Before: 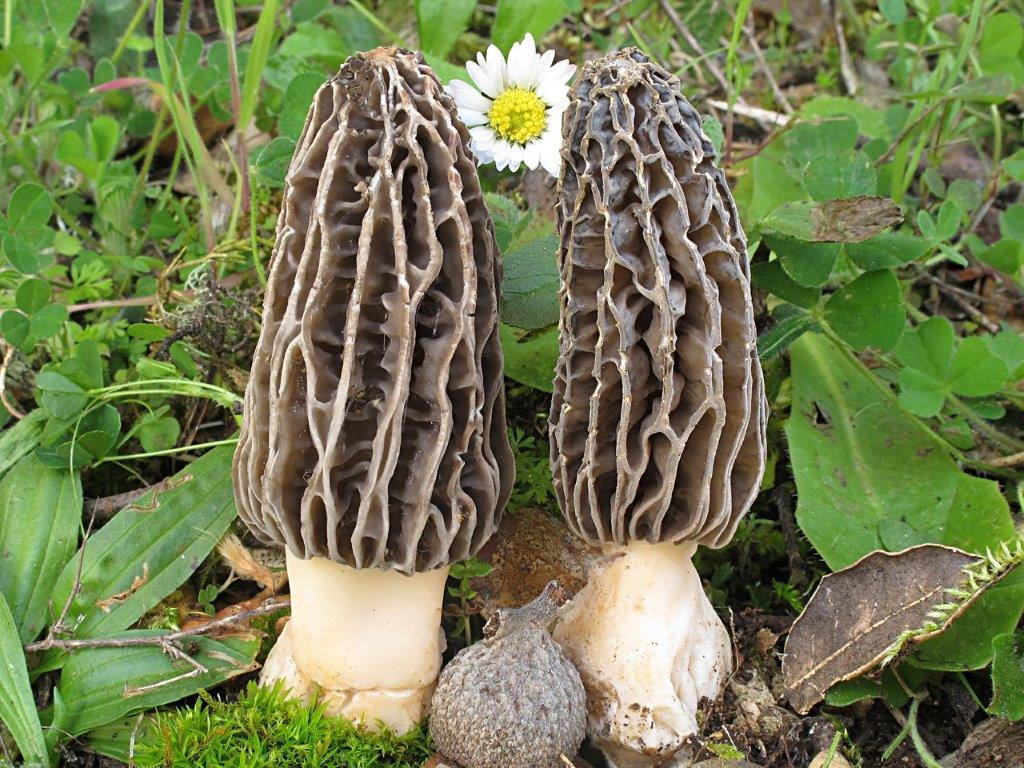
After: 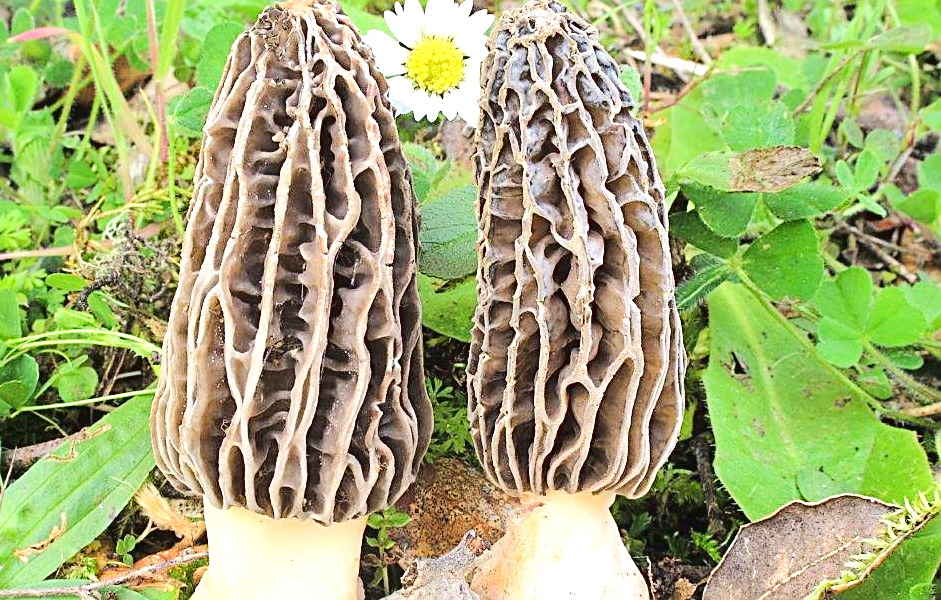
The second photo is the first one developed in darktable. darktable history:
sharpen: on, module defaults
crop: left 8.098%, top 6.573%, bottom 15.283%
tone curve: curves: ch0 [(0, 0.03) (0.113, 0.087) (0.207, 0.184) (0.515, 0.612) (0.712, 0.793) (1, 0.946)]; ch1 [(0, 0) (0.172, 0.123) (0.317, 0.279) (0.407, 0.401) (0.476, 0.482) (0.505, 0.499) (0.534, 0.534) (0.632, 0.645) (0.726, 0.745) (1, 1)]; ch2 [(0, 0) (0.411, 0.424) (0.476, 0.492) (0.521, 0.524) (0.541, 0.559) (0.65, 0.699) (1, 1)], color space Lab, linked channels
exposure: exposure 1 EV, compensate highlight preservation false
